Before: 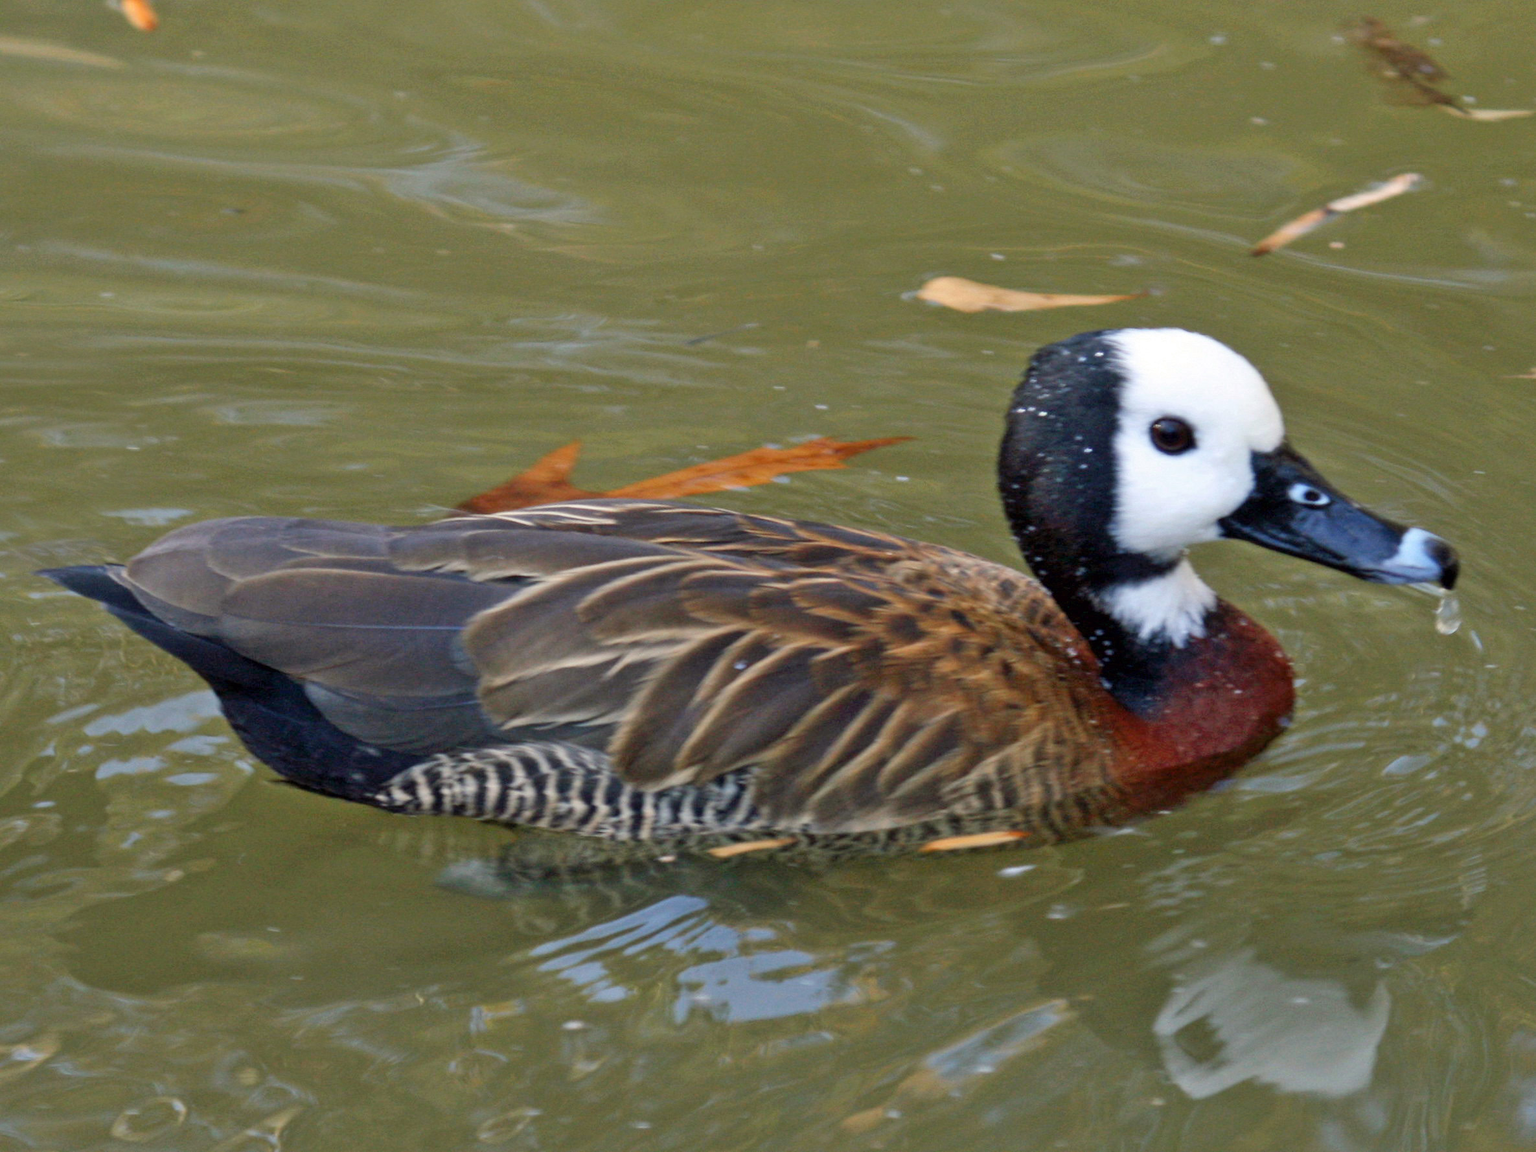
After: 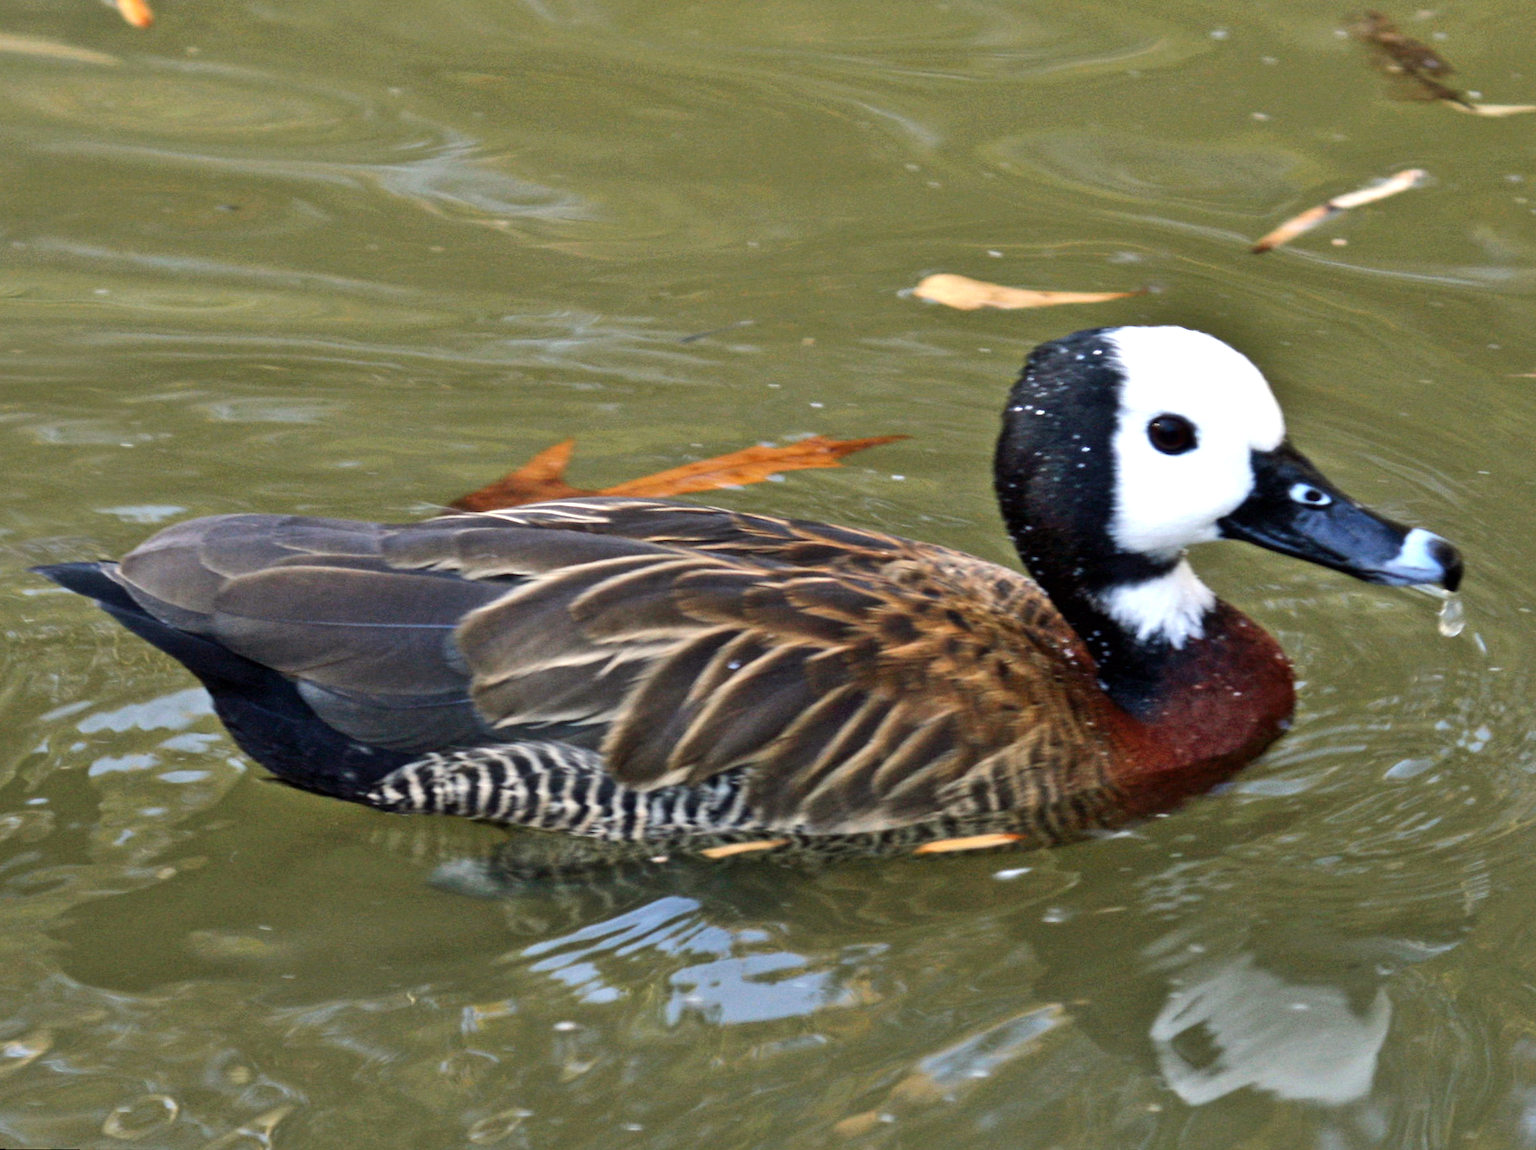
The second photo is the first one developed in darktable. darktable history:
tone equalizer: -8 EV -0.75 EV, -7 EV -0.7 EV, -6 EV -0.6 EV, -5 EV -0.4 EV, -3 EV 0.4 EV, -2 EV 0.6 EV, -1 EV 0.7 EV, +0 EV 0.75 EV, edges refinement/feathering 500, mask exposure compensation -1.57 EV, preserve details no
shadows and highlights: shadows 24.5, highlights -78.15, soften with gaussian
rotate and perspective: rotation 0.192°, lens shift (horizontal) -0.015, crop left 0.005, crop right 0.996, crop top 0.006, crop bottom 0.99
